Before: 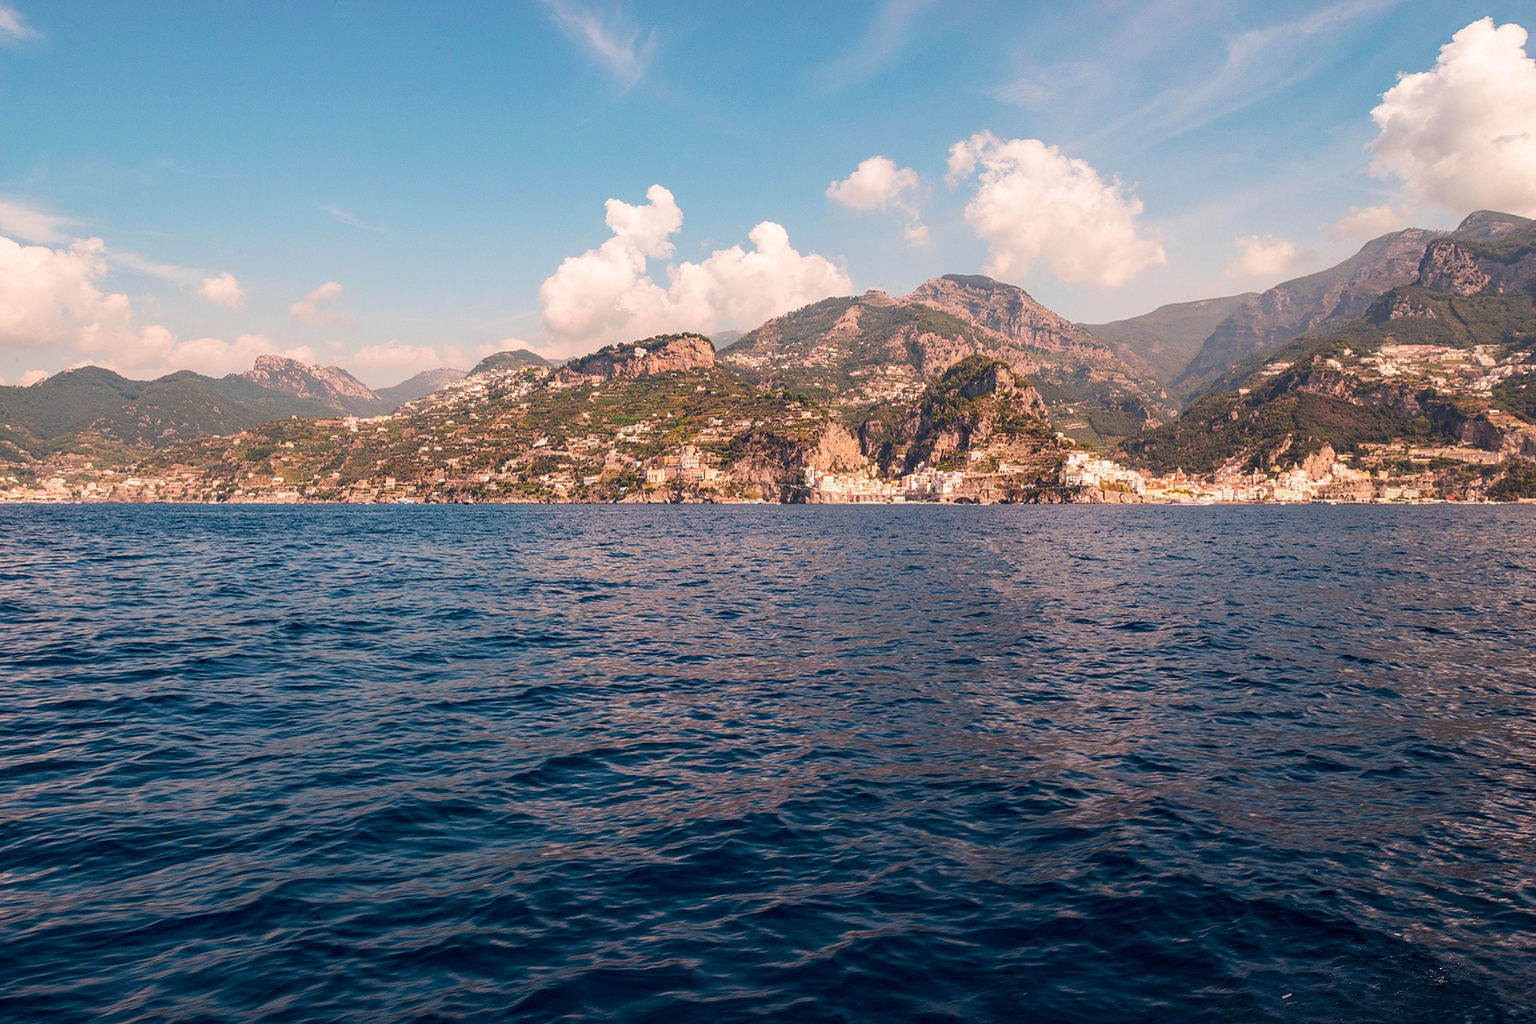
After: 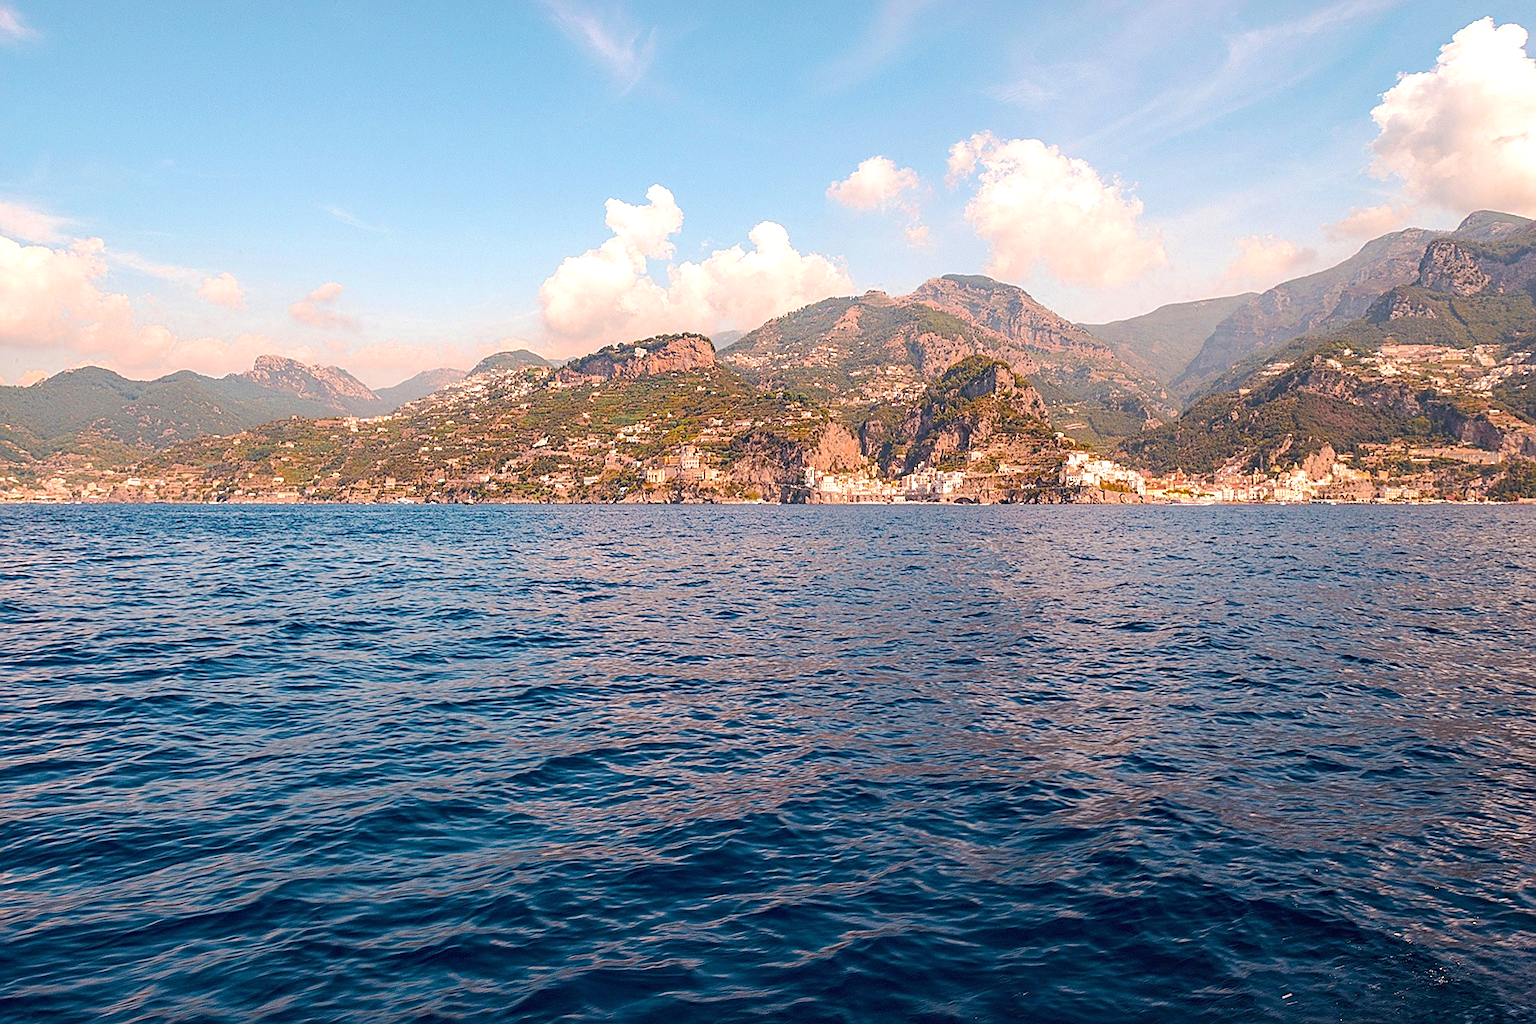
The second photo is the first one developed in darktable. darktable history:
exposure: exposure 0.549 EV, compensate highlight preservation false
sharpen: on, module defaults
color zones: curves: ch0 [(0.11, 0.396) (0.195, 0.36) (0.25, 0.5) (0.303, 0.412) (0.357, 0.544) (0.75, 0.5) (0.967, 0.328)]; ch1 [(0, 0.468) (0.112, 0.512) (0.202, 0.6) (0.25, 0.5) (0.307, 0.352) (0.357, 0.544) (0.75, 0.5) (0.963, 0.524)]
base curve: curves: ch0 [(0, 0) (0.262, 0.32) (0.722, 0.705) (1, 1)], preserve colors none
